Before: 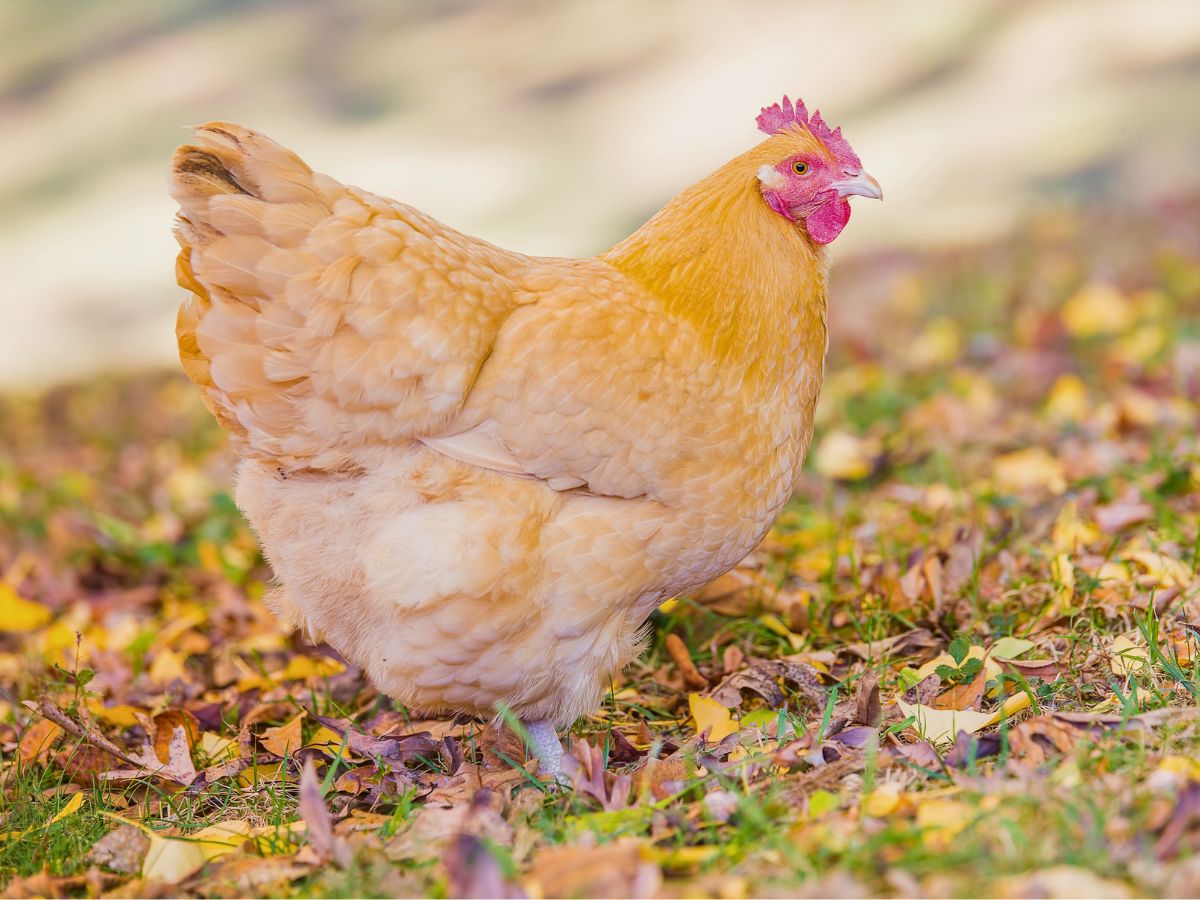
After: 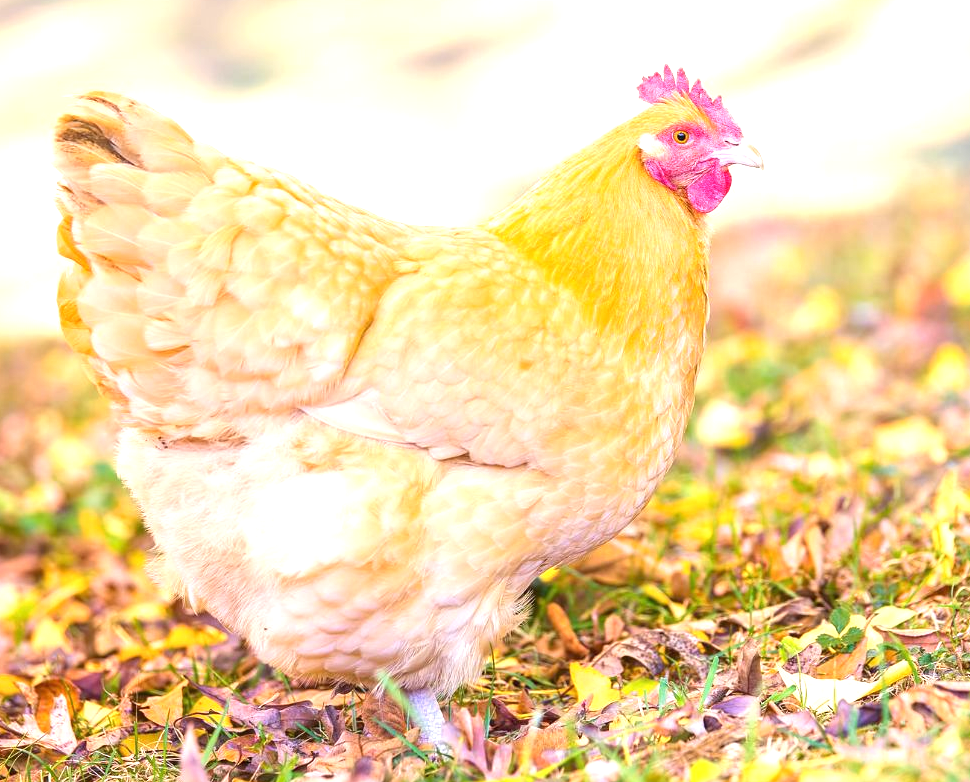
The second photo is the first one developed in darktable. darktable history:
crop: left 9.929%, top 3.475%, right 9.188%, bottom 9.529%
exposure: black level correction 0, exposure 1.1 EV, compensate exposure bias true, compensate highlight preservation false
